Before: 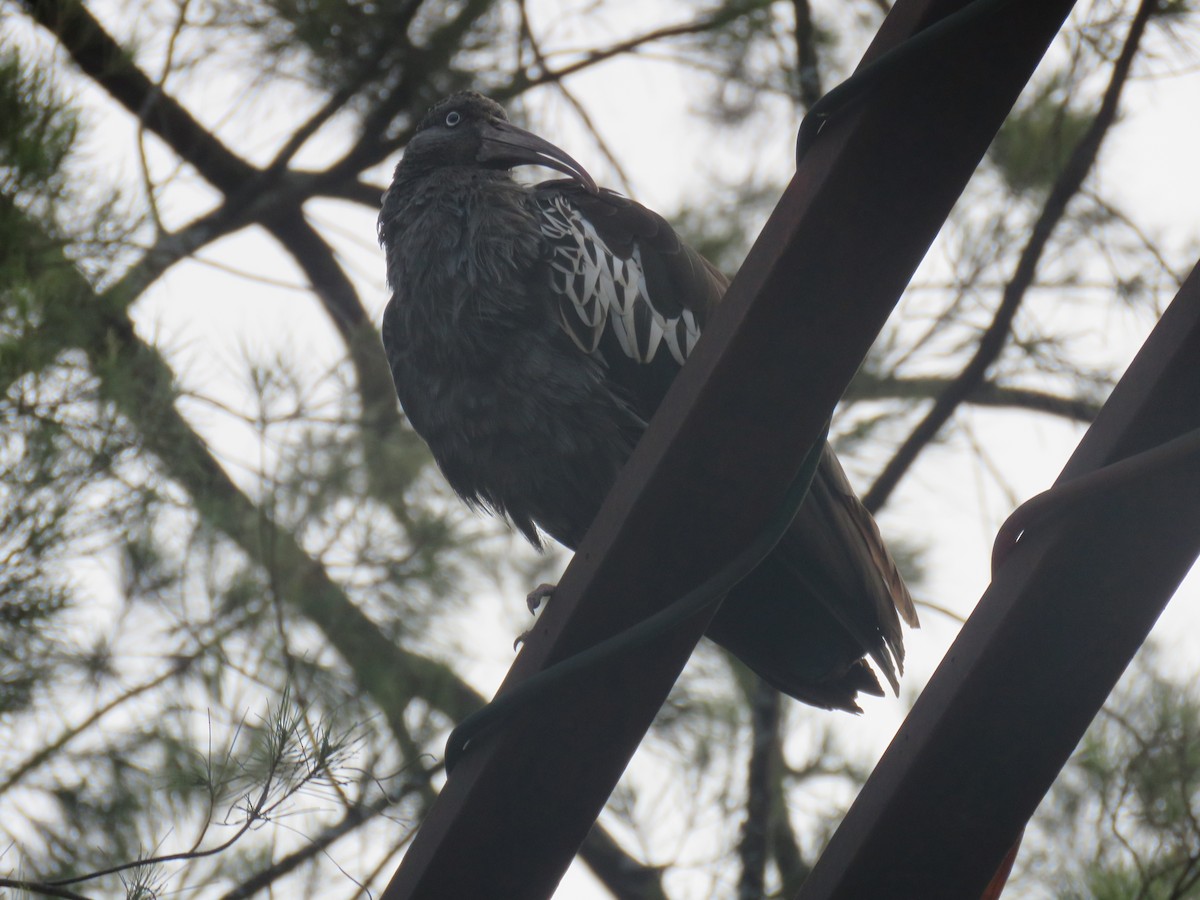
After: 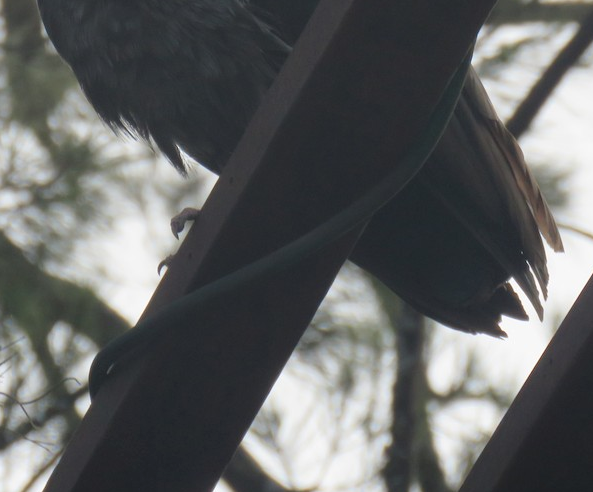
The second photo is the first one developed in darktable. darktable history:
crop: left 29.672%, top 41.786%, right 20.851%, bottom 3.487%
shadows and highlights: shadows 12, white point adjustment 1.2, highlights -0.36, soften with gaussian
